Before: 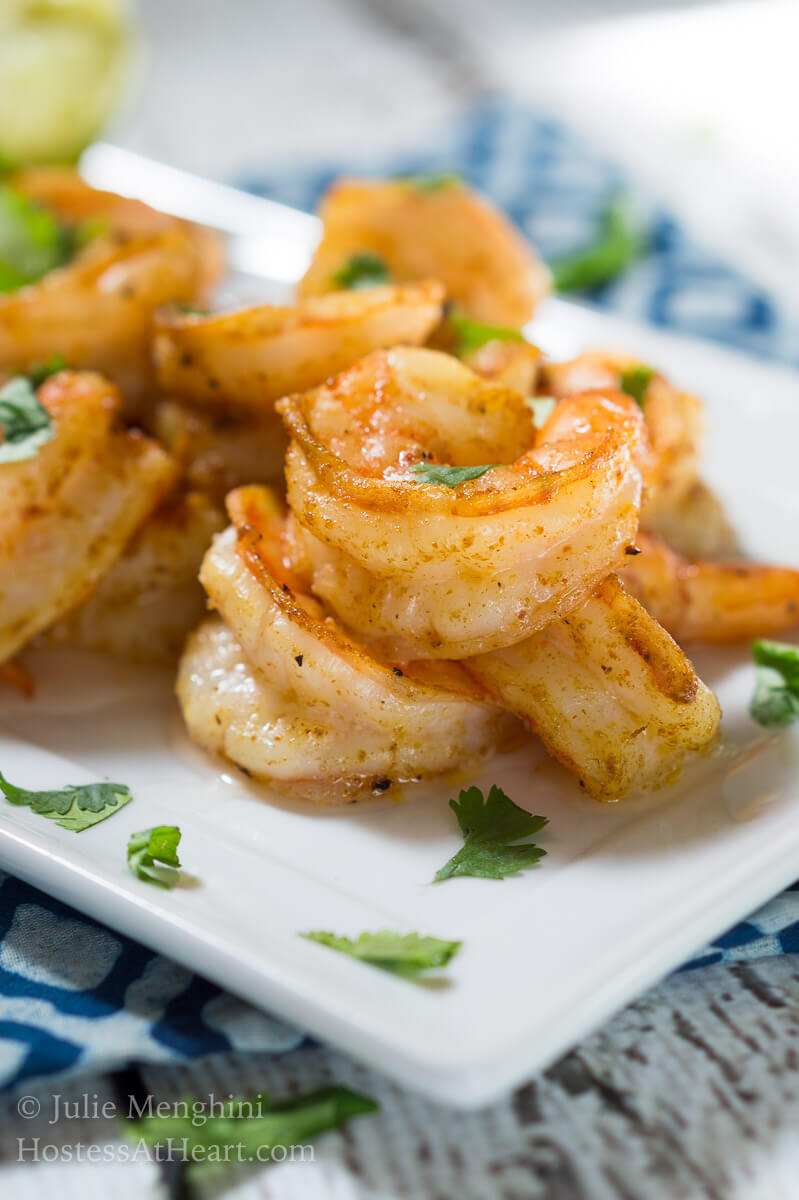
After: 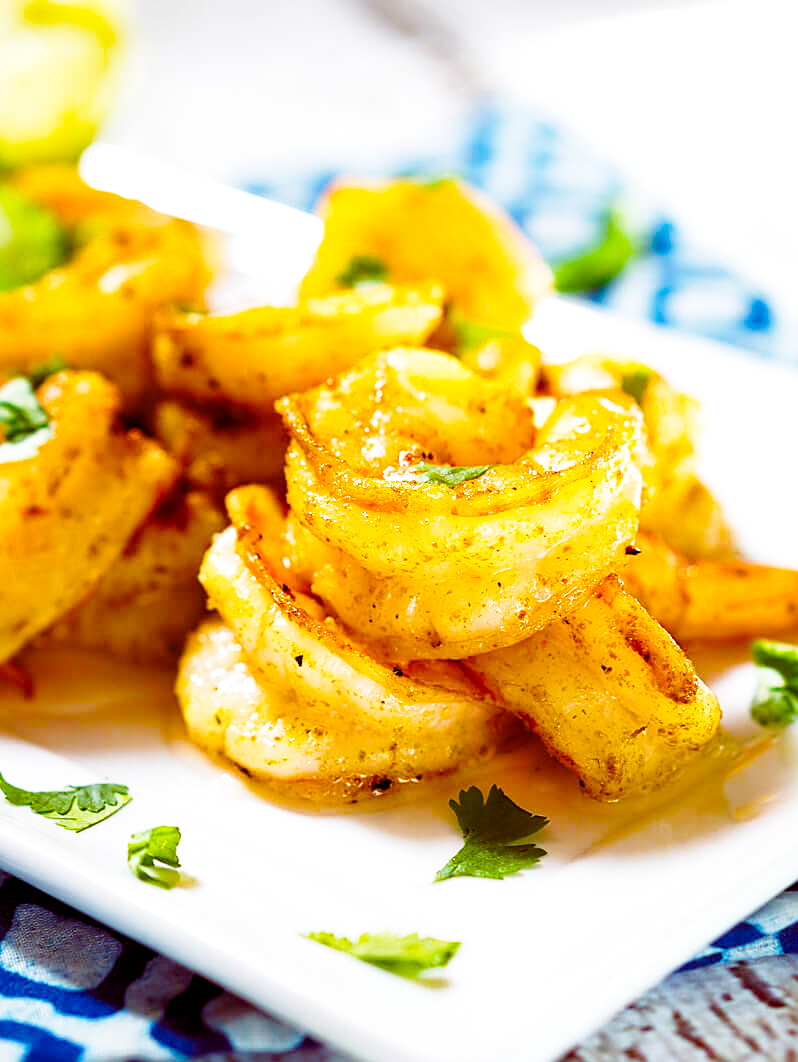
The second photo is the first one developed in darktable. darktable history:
crop and rotate: top 0%, bottom 11.453%
base curve: curves: ch0 [(0, 0) (0.028, 0.03) (0.121, 0.232) (0.46, 0.748) (0.859, 0.968) (1, 1)], preserve colors none
color balance rgb: global offset › luminance -0.191%, global offset › chroma 0.269%, linear chroma grading › shadows 10.175%, linear chroma grading › highlights 10.794%, linear chroma grading › global chroma 14.745%, linear chroma grading › mid-tones 14.71%, perceptual saturation grading › global saturation 0.128%, perceptual saturation grading › mid-tones 6.464%, perceptual saturation grading › shadows 71.595%, perceptual brilliance grading › highlights 10.858%, perceptual brilliance grading › shadows -10.501%
sharpen: on, module defaults
